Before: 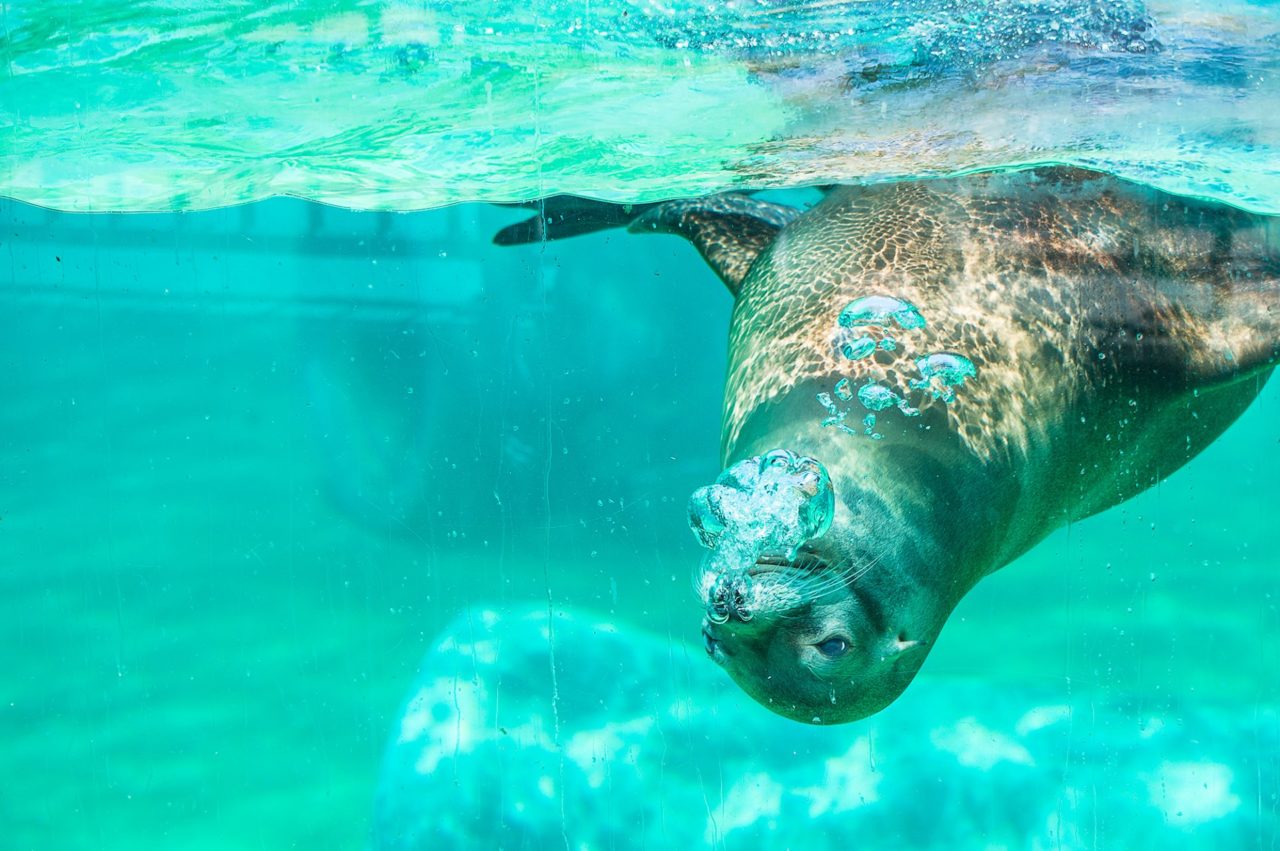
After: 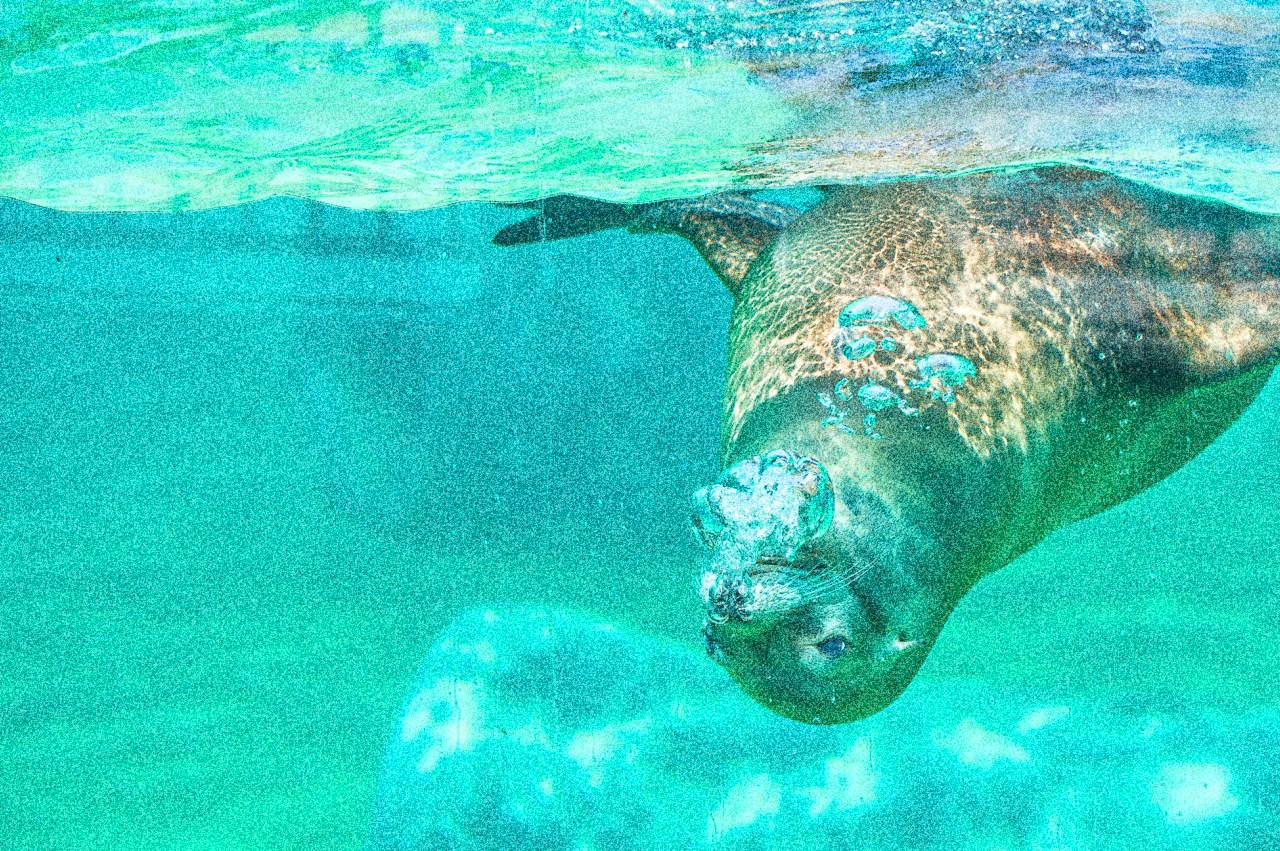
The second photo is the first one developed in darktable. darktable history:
grain: coarseness 30.02 ISO, strength 100%
tone equalizer: -7 EV 0.15 EV, -6 EV 0.6 EV, -5 EV 1.15 EV, -4 EV 1.33 EV, -3 EV 1.15 EV, -2 EV 0.6 EV, -1 EV 0.15 EV, mask exposure compensation -0.5 EV
